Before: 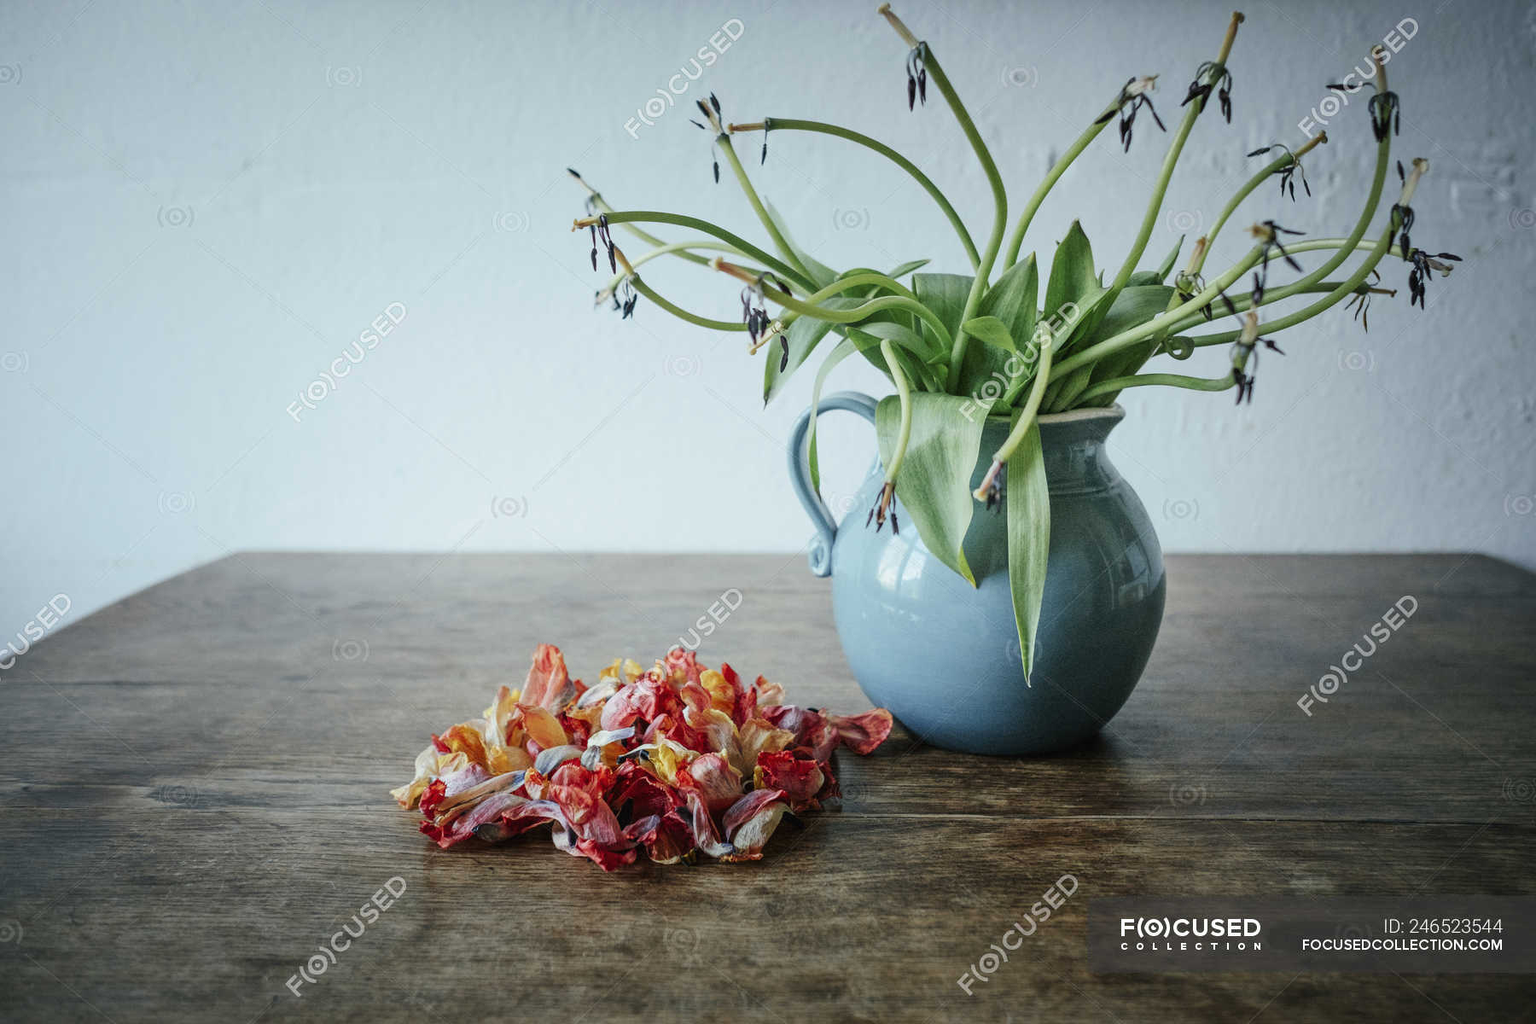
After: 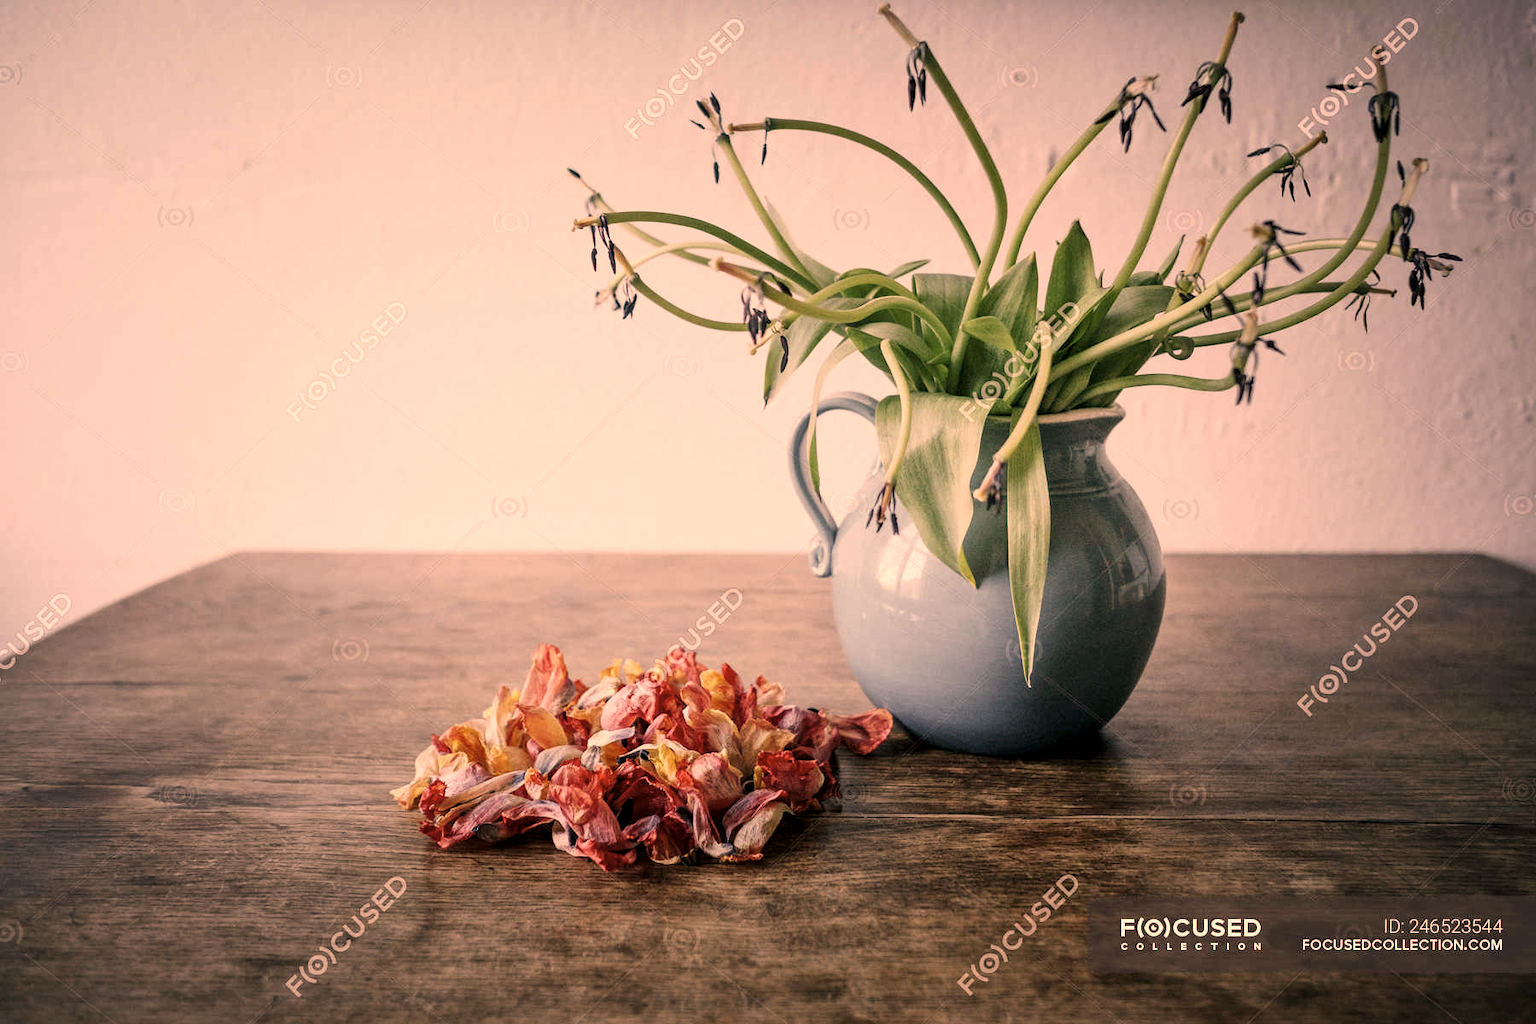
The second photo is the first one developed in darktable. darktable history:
shadows and highlights: shadows -11.36, white point adjustment 4.03, highlights 26.64
local contrast: mode bilateral grid, contrast 20, coarseness 50, detail 119%, midtone range 0.2
color correction: highlights a* 39.7, highlights b* 39.55, saturation 0.689
